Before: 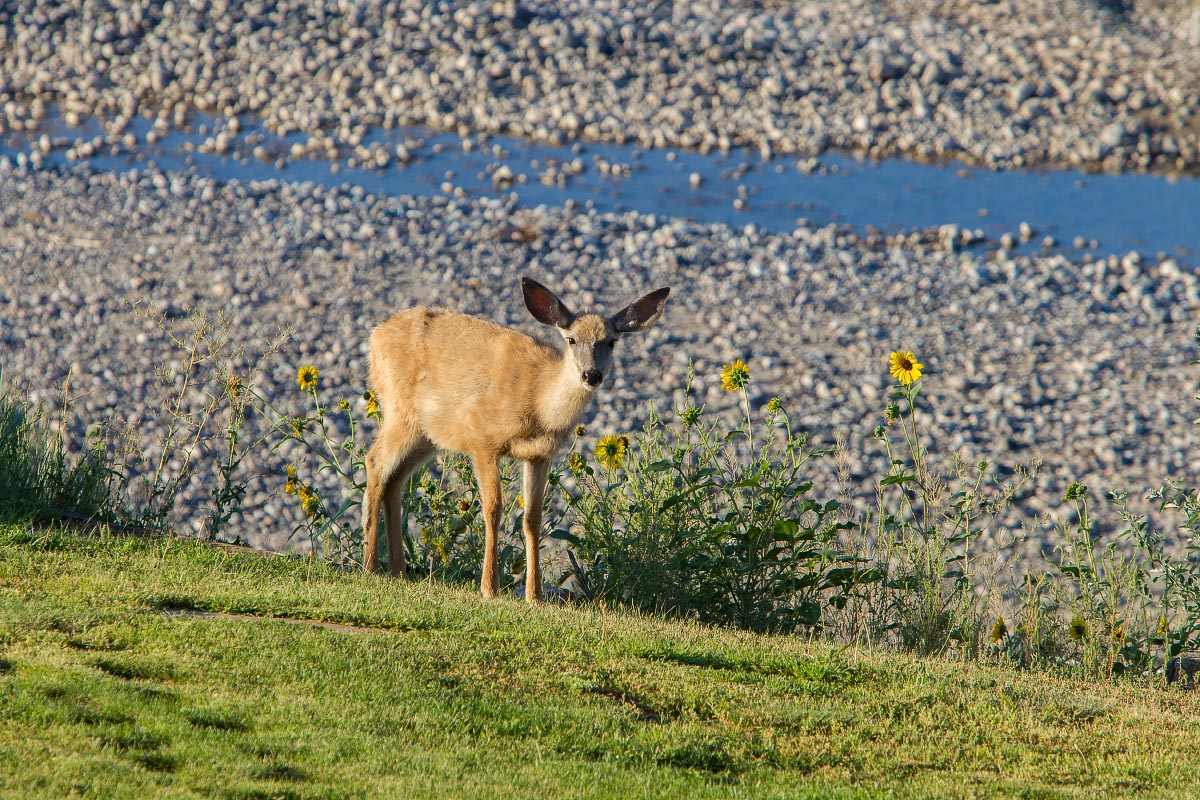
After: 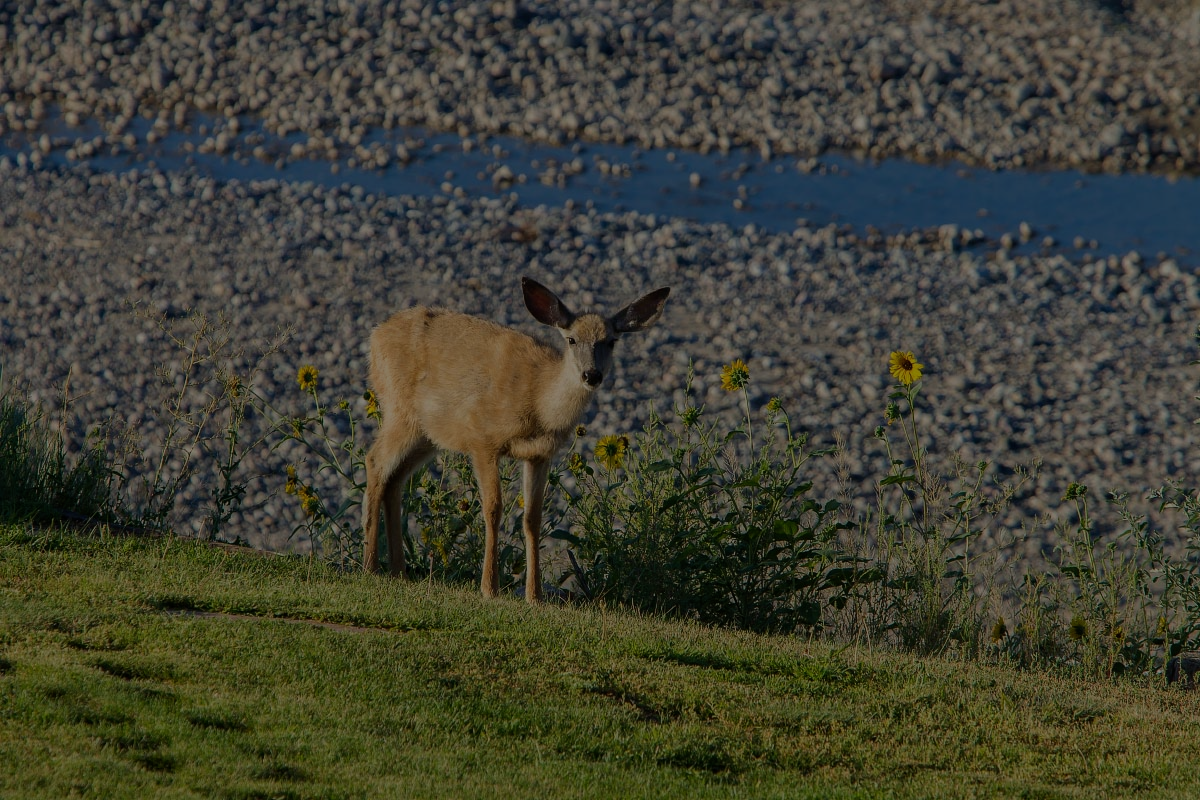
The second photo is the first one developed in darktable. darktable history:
exposure: exposure -1.992 EV, compensate highlight preservation false
